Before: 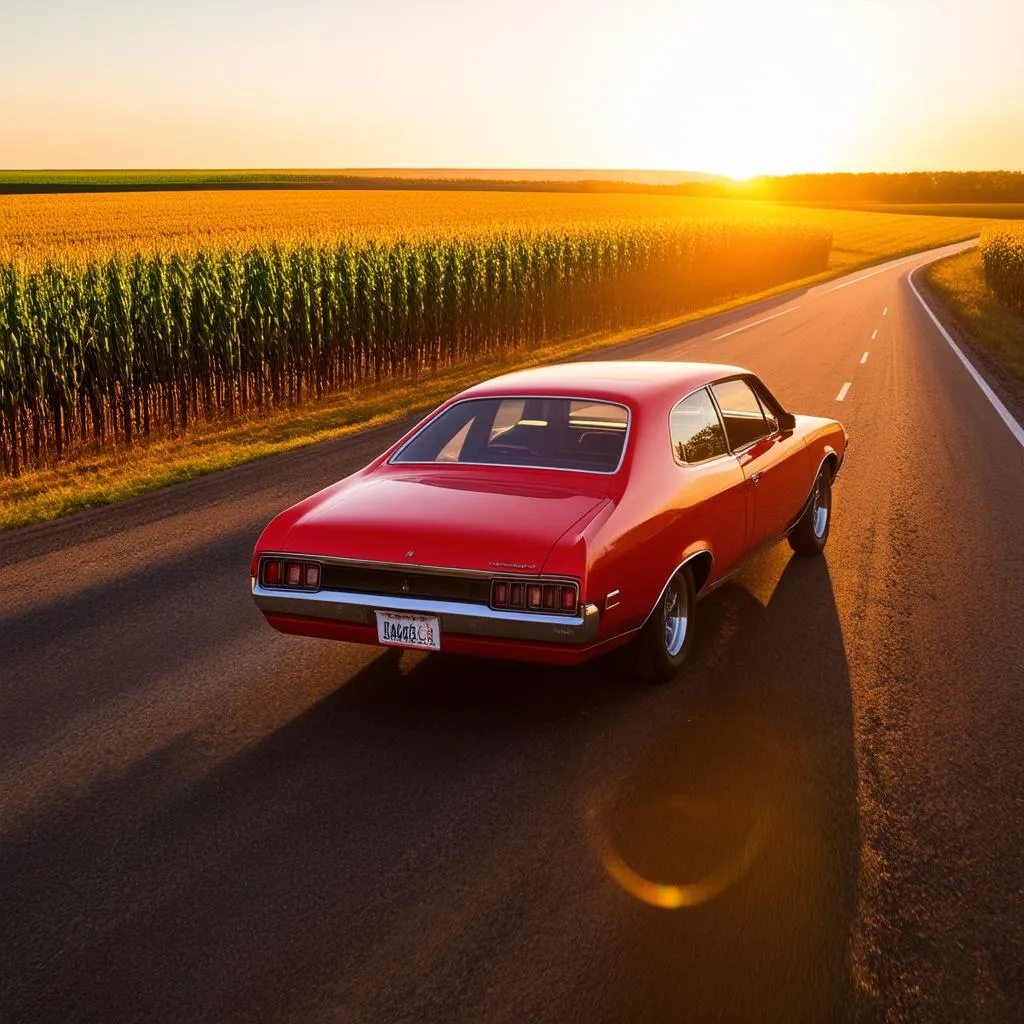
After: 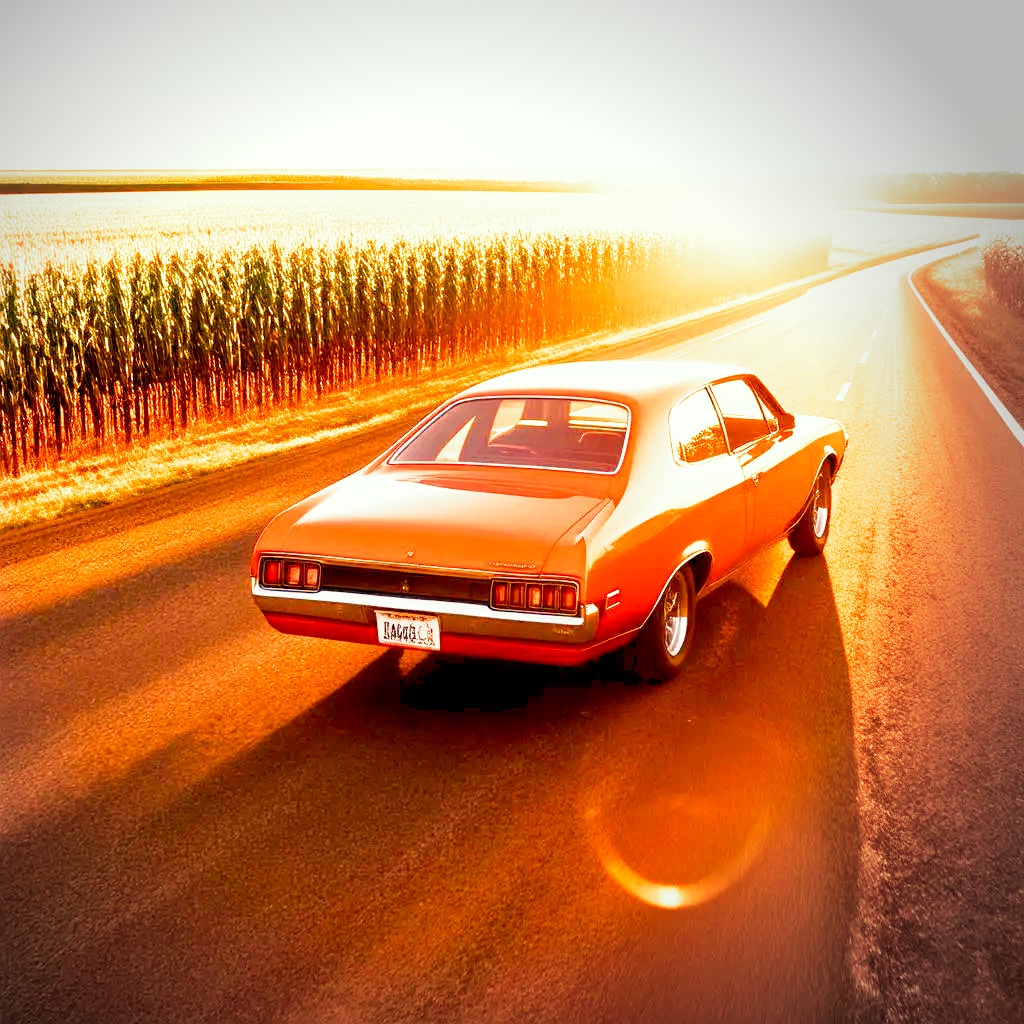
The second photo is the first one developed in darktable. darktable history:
exposure: exposure 1.25 EV, compensate exposure bias true, compensate highlight preservation false
color correction: highlights a* -2.68, highlights b* 2.57
filmic rgb: middle gray luminance 9.23%, black relative exposure -10.55 EV, white relative exposure 3.45 EV, threshold 6 EV, target black luminance 0%, hardness 5.98, latitude 59.69%, contrast 1.087, highlights saturation mix 5%, shadows ↔ highlights balance 29.23%, add noise in highlights 0, preserve chrominance no, color science v3 (2019), use custom middle-gray values true, iterations of high-quality reconstruction 0, contrast in highlights soft, enable highlight reconstruction true
white balance: red 1.467, blue 0.684
vignetting: center (-0.15, 0.013)
color balance rgb: shadows lift › chroma 2%, shadows lift › hue 217.2°, power › chroma 0.25%, power › hue 60°, highlights gain › chroma 1.5%, highlights gain › hue 309.6°, global offset › luminance -0.5%, perceptual saturation grading › global saturation 15%, global vibrance 20%
